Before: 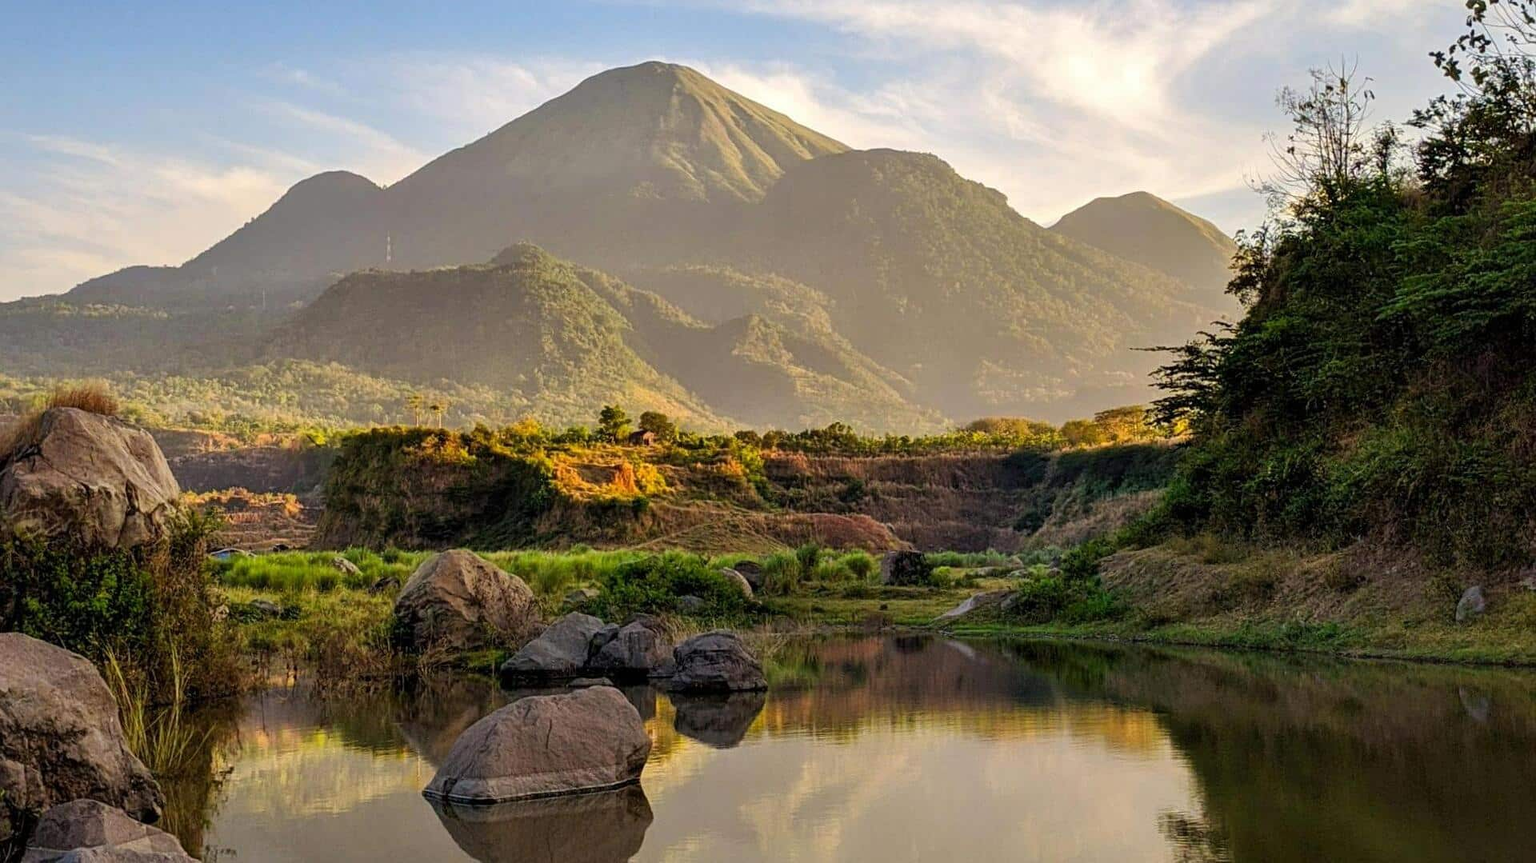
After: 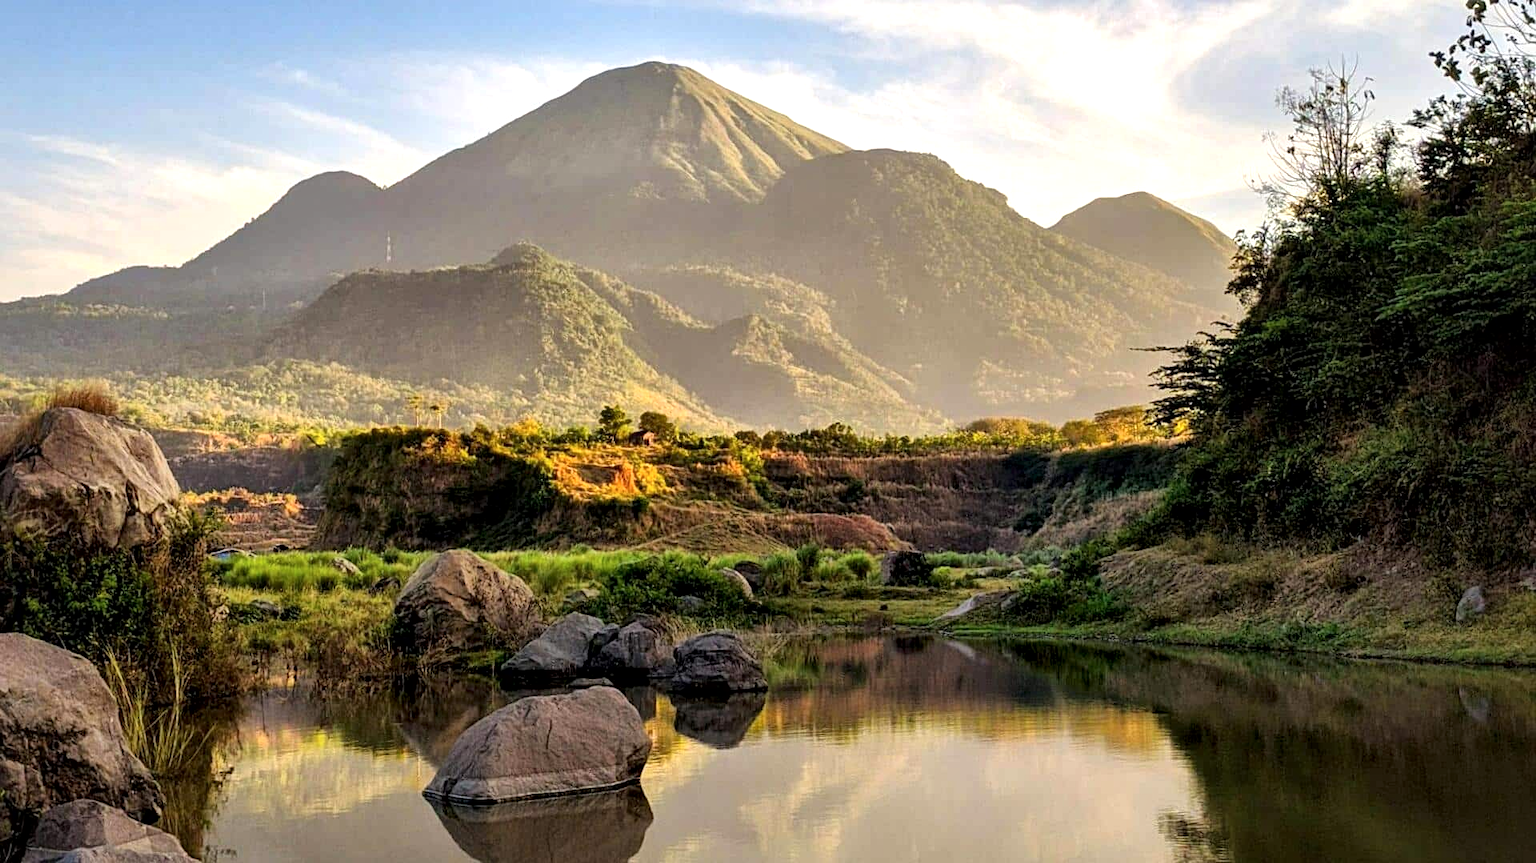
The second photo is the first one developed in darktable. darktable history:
tone equalizer: -8 EV -0.385 EV, -7 EV -0.354 EV, -6 EV -0.343 EV, -5 EV -0.202 EV, -3 EV 0.242 EV, -2 EV 0.349 EV, -1 EV 0.381 EV, +0 EV 0.388 EV
local contrast: mode bilateral grid, contrast 20, coarseness 100, detail 150%, midtone range 0.2
